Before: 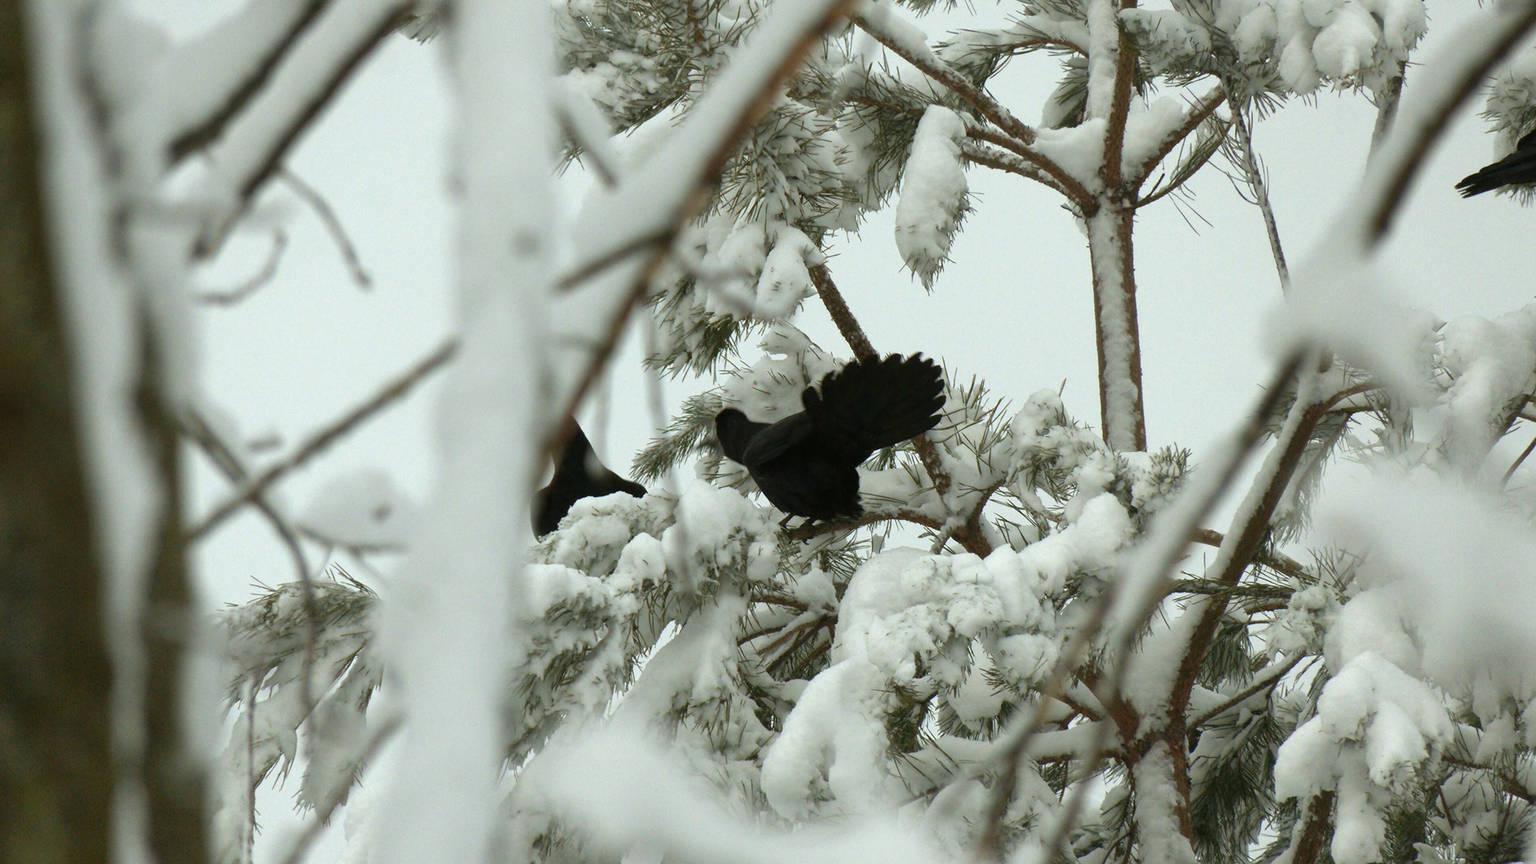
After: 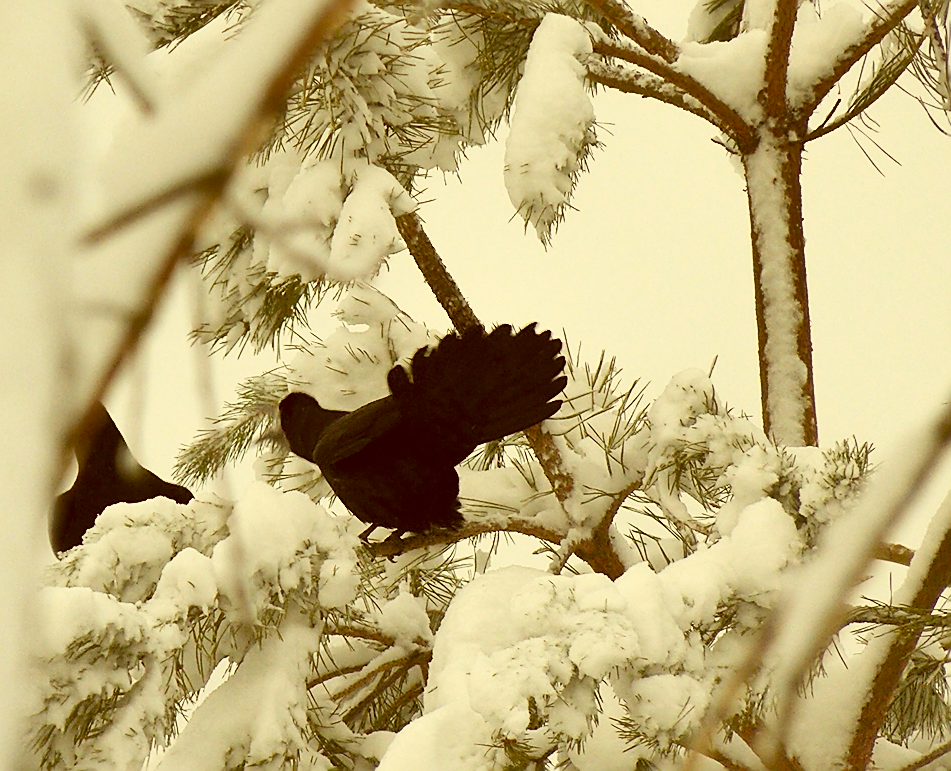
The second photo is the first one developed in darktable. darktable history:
filmic rgb: hardness 4.17
contrast equalizer: y [[0.46, 0.454, 0.451, 0.451, 0.455, 0.46], [0.5 ×6], [0.5 ×6], [0 ×6], [0 ×6]]
color correction: highlights a* 1.12, highlights b* 24.26, shadows a* 15.58, shadows b* 24.26
sharpen: radius 1.4, amount 1.25, threshold 0.7
crop: left 32.075%, top 10.976%, right 18.355%, bottom 17.596%
exposure: black level correction 0, exposure 1.2 EV, compensate exposure bias true, compensate highlight preservation false
rgb levels: preserve colors max RGB
shadows and highlights: soften with gaussian
